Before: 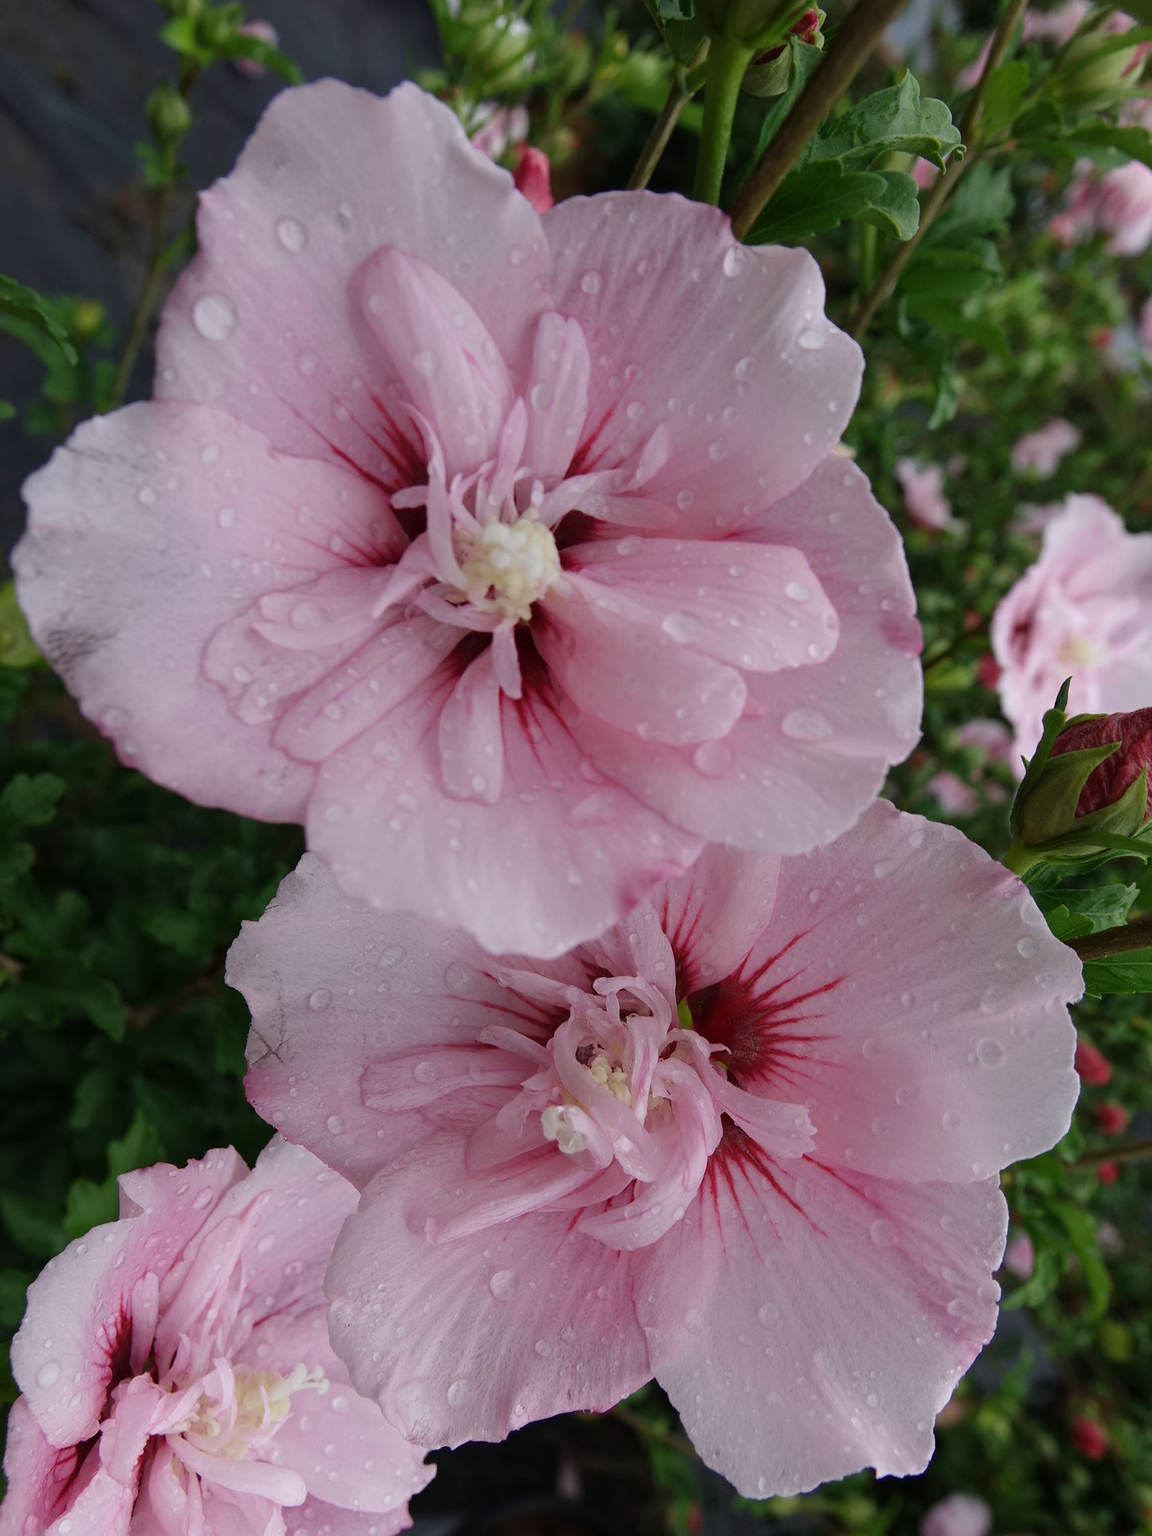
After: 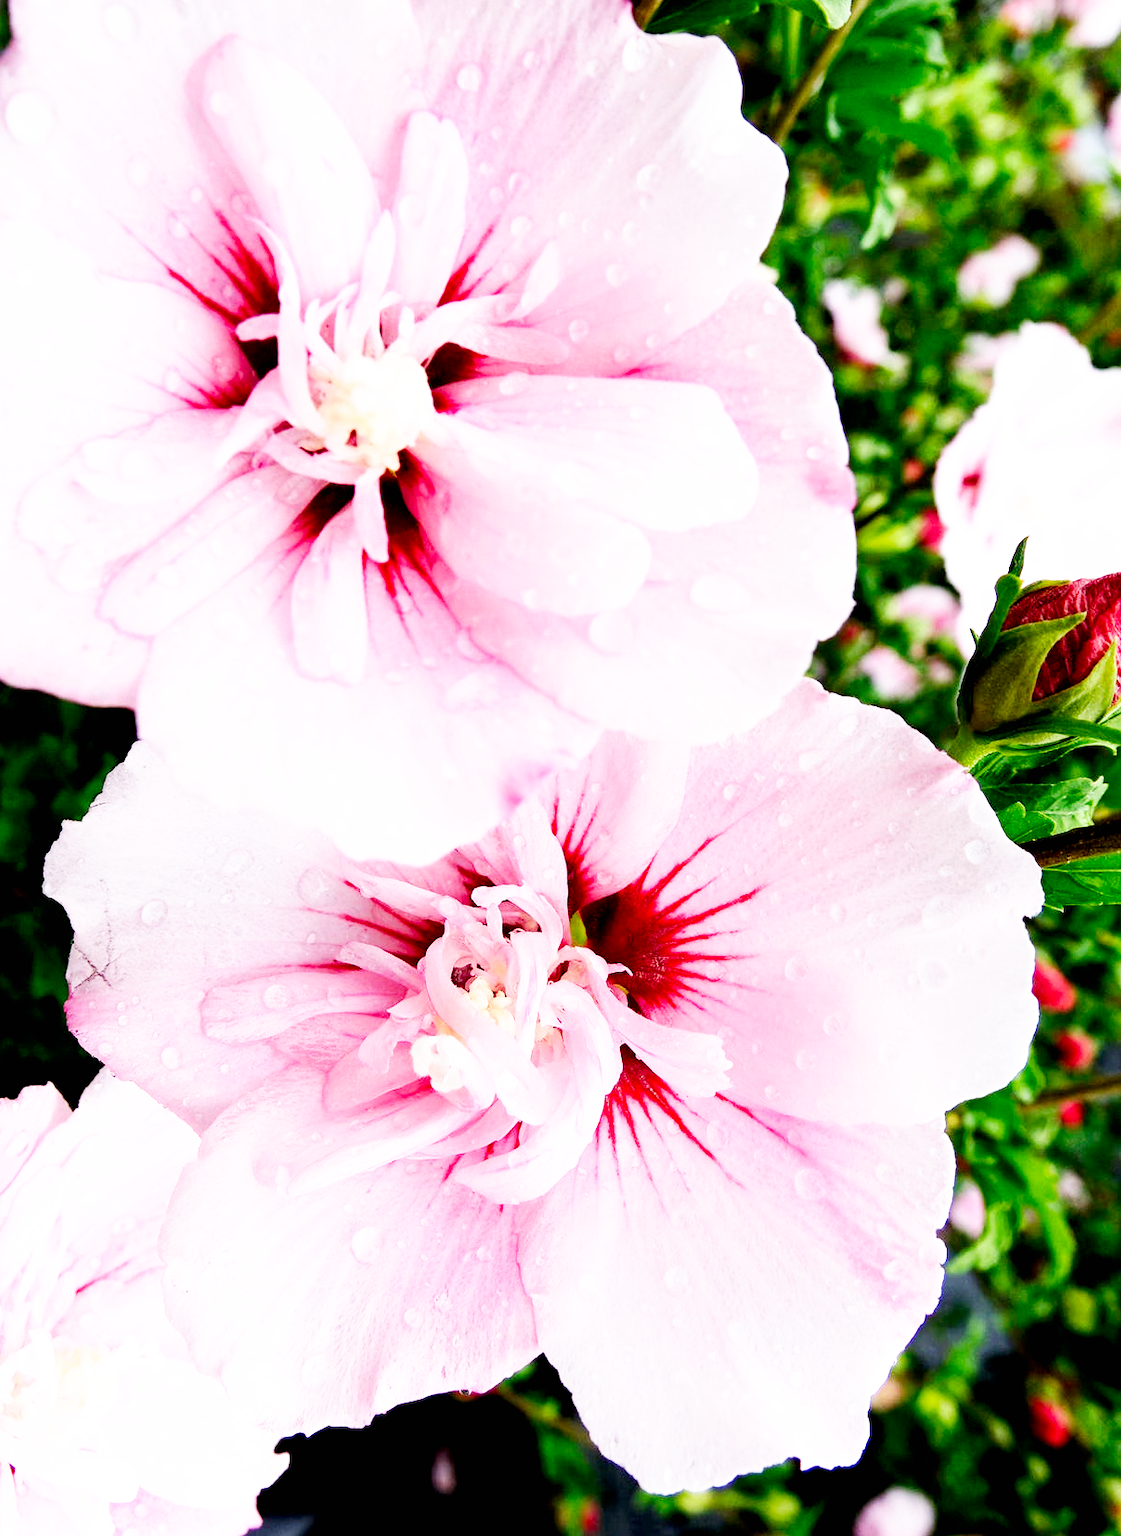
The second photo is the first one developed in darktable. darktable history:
crop: left 16.362%, top 14.096%
exposure: black level correction 0.011, exposure 1.075 EV, compensate highlight preservation false
base curve: curves: ch0 [(0, 0) (0.007, 0.004) (0.027, 0.03) (0.046, 0.07) (0.207, 0.54) (0.442, 0.872) (0.673, 0.972) (1, 1)], preserve colors none
